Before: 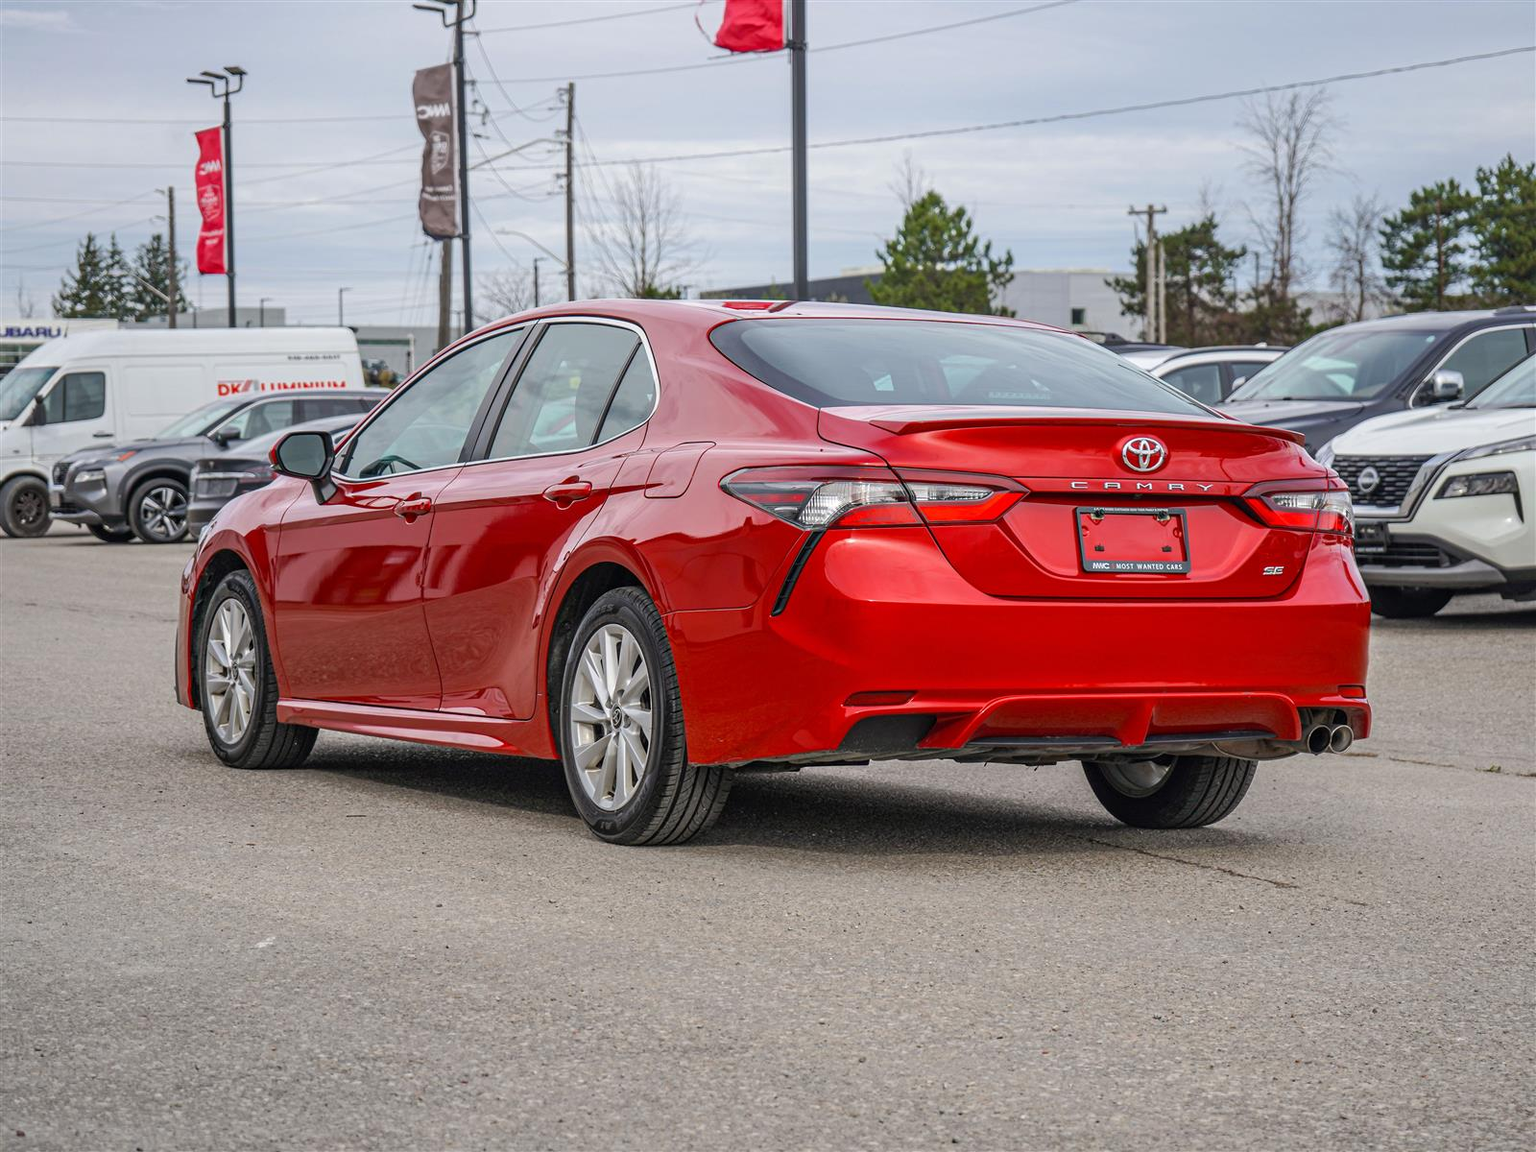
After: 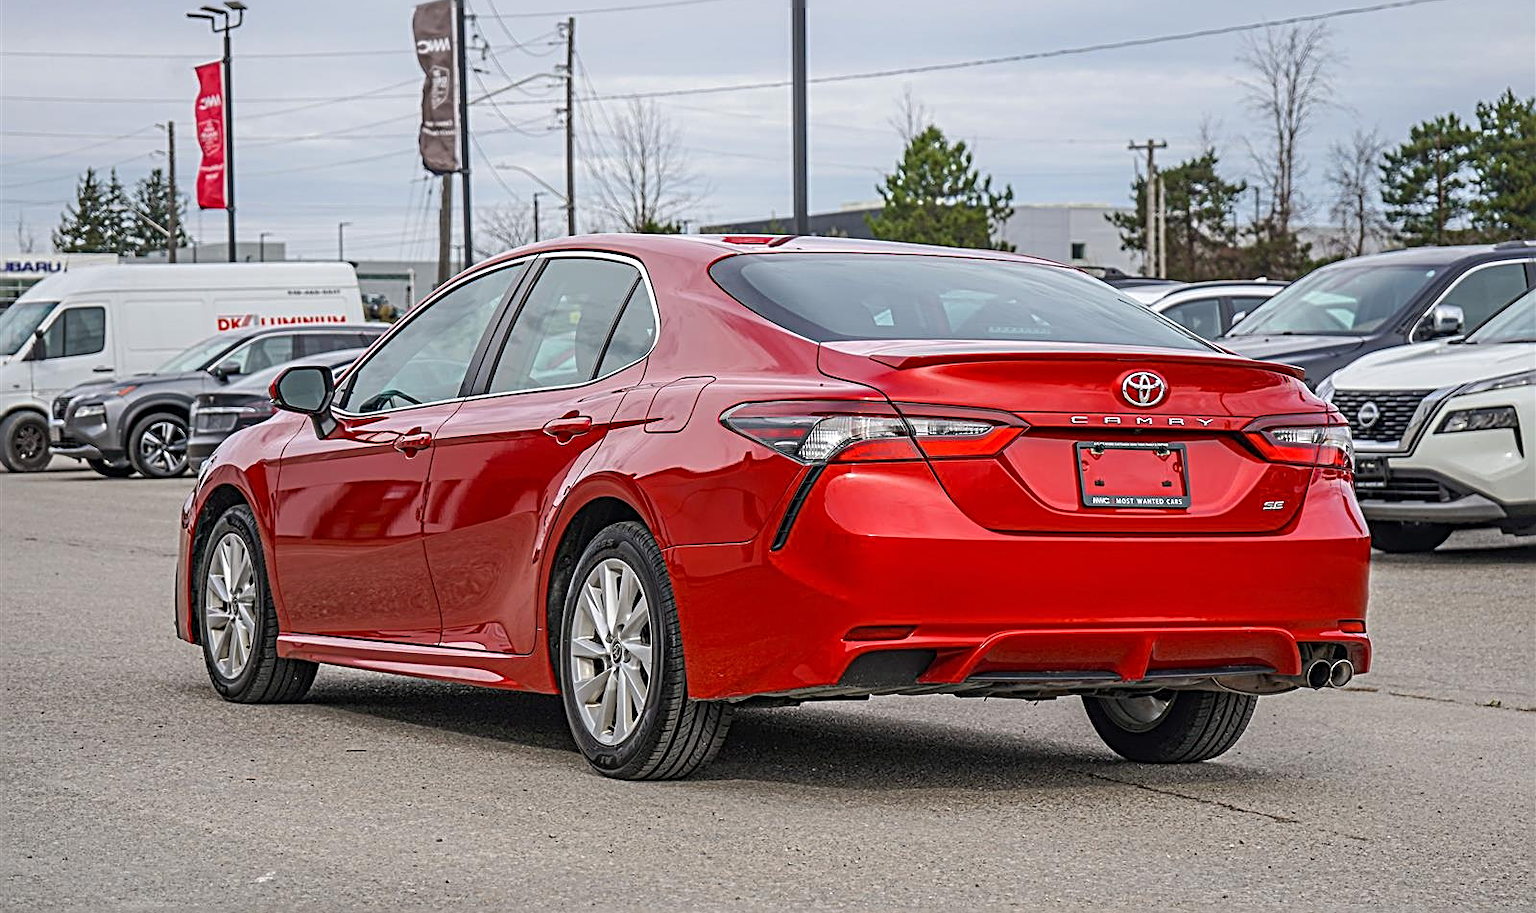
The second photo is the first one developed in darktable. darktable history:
crop and rotate: top 5.667%, bottom 14.937%
sharpen: radius 2.817, amount 0.715
